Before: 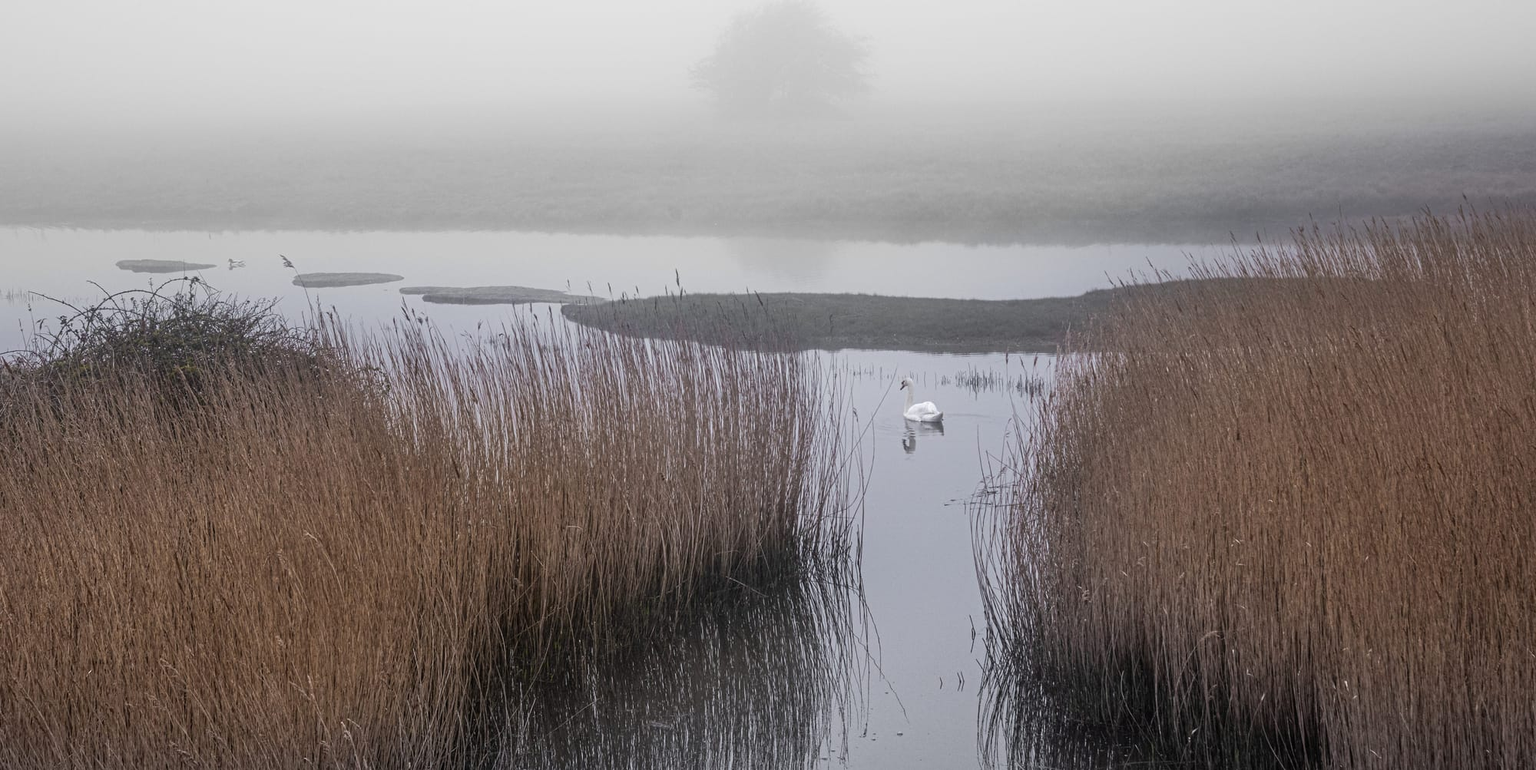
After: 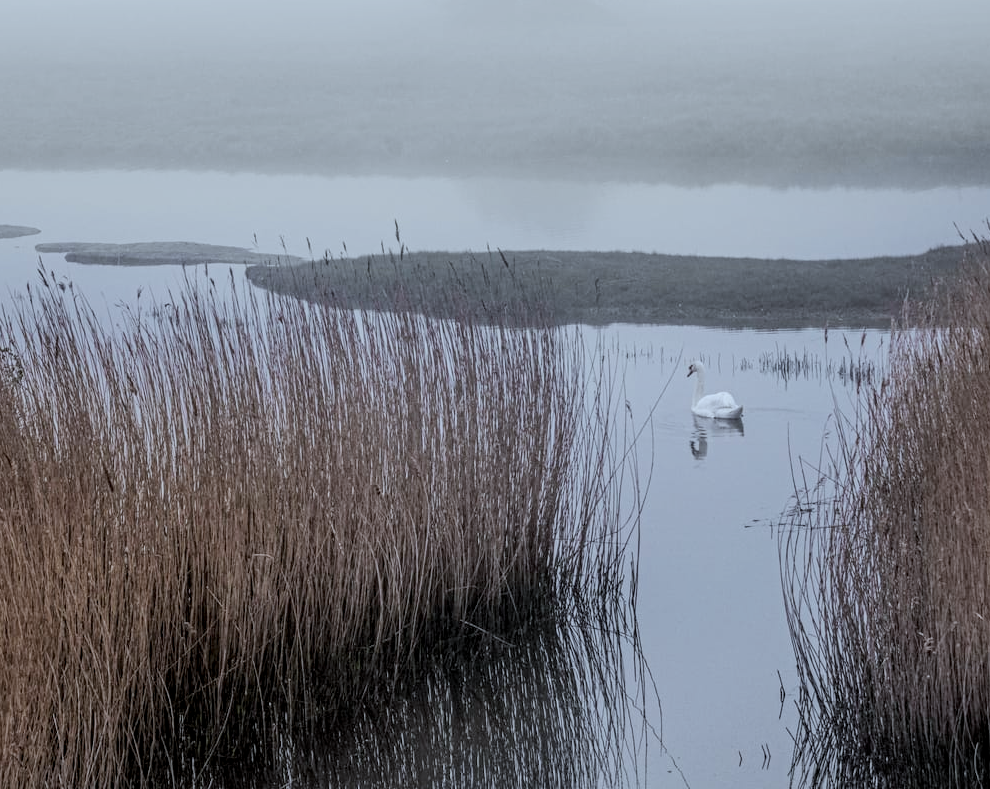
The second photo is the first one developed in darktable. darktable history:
color correction: highlights a* -3.94, highlights b* -11.04
filmic rgb: black relative exposure -7.65 EV, white relative exposure 4.56 EV, hardness 3.61, contrast 1.055
crop and rotate: angle 0.018°, left 24.235%, top 13.083%, right 26.229%, bottom 8.154%
local contrast: on, module defaults
